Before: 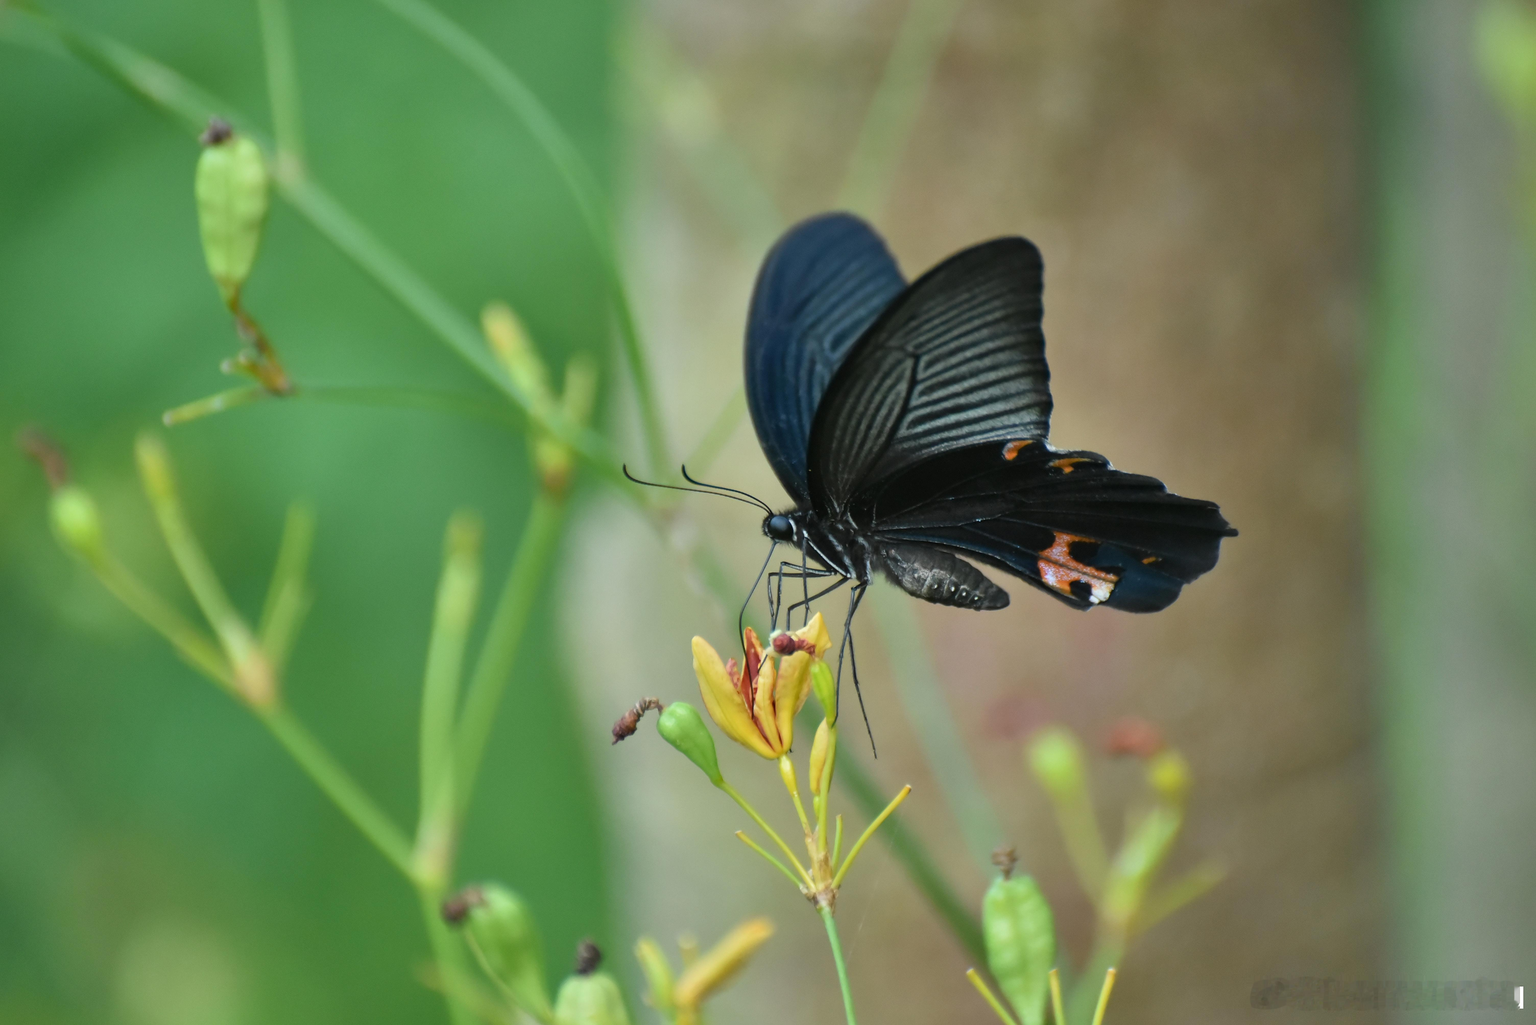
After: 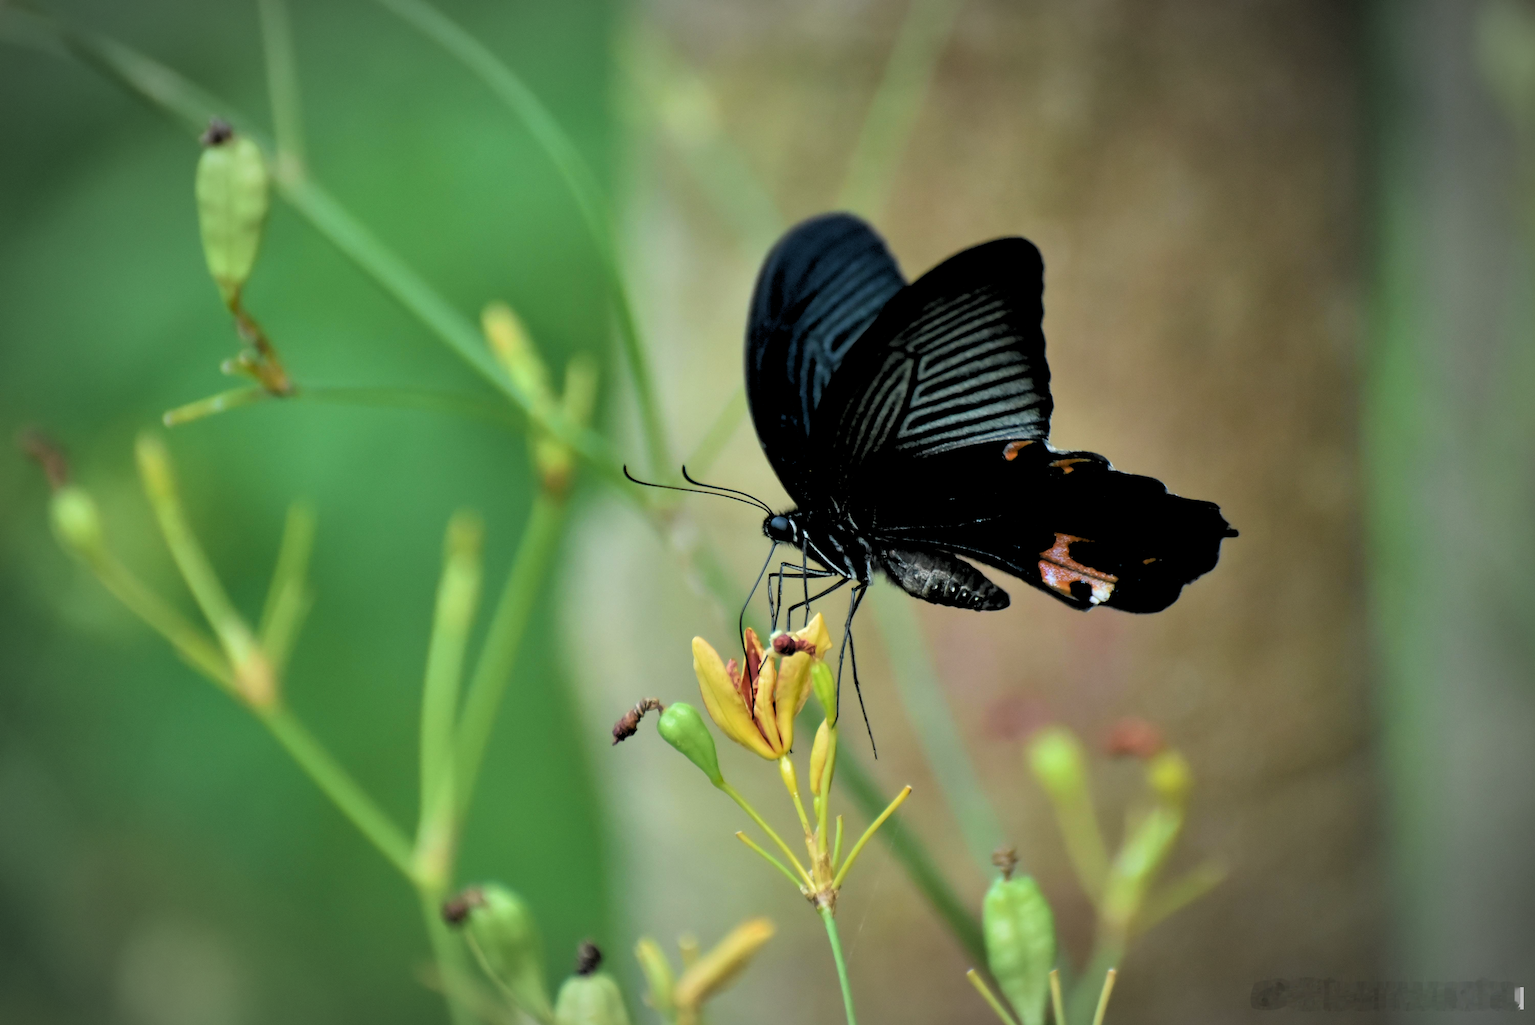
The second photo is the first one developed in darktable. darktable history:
rgb levels: levels [[0.034, 0.472, 0.904], [0, 0.5, 1], [0, 0.5, 1]]
velvia: on, module defaults
vignetting: automatic ratio true
